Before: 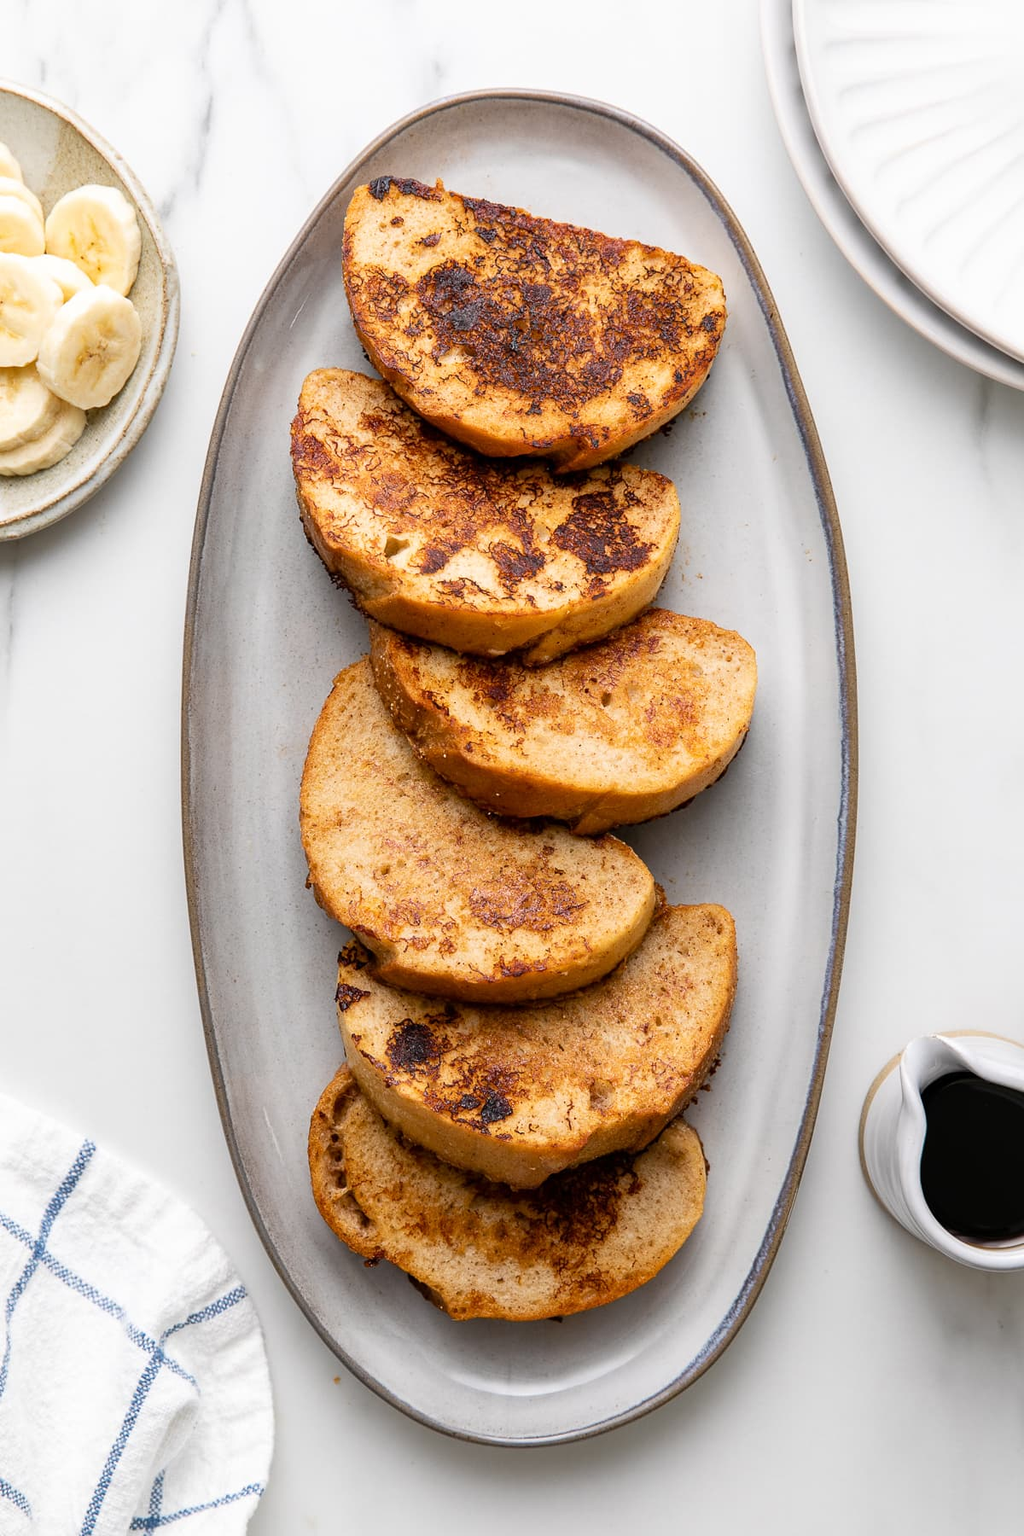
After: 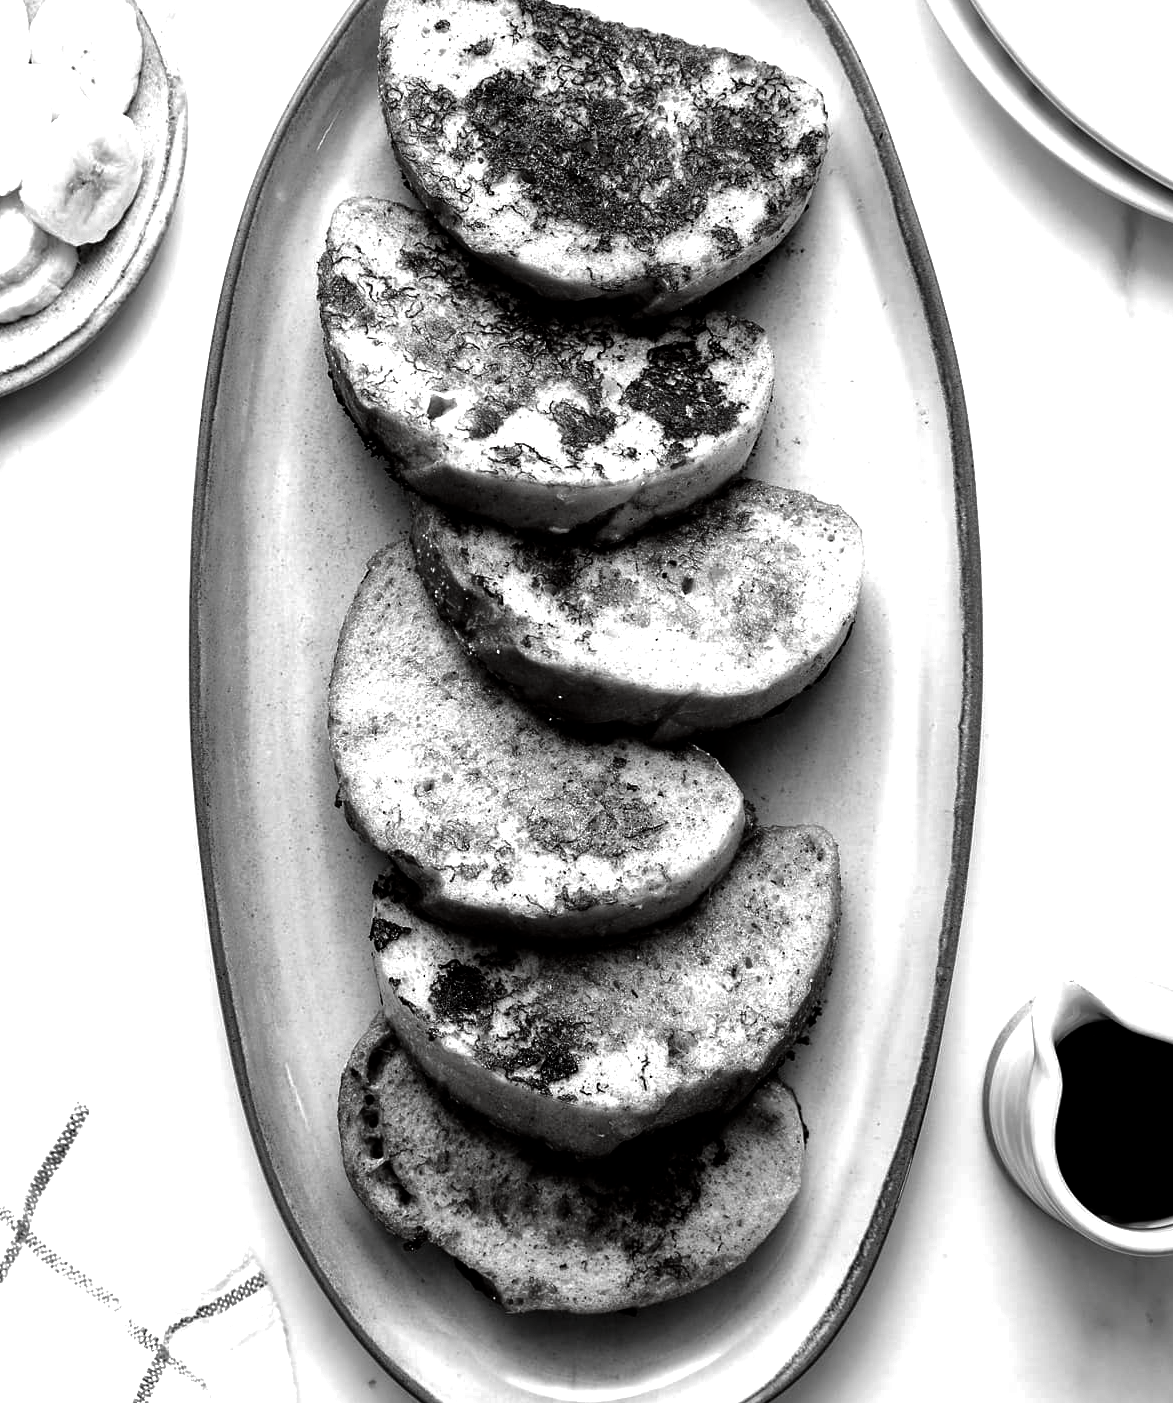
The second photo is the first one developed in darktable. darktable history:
sharpen: radius 5.278, amount 0.316, threshold 26.904
shadows and highlights: on, module defaults
crop and rotate: left 1.943%, top 13.014%, right 0.286%, bottom 8.991%
color balance rgb: power › hue 73.35°, global offset › luminance -0.513%, perceptual saturation grading › global saturation 24.634%, perceptual saturation grading › highlights -50.835%, perceptual saturation grading › mid-tones 19.02%, perceptual saturation grading › shadows 62.183%, global vibrance -24.542%
exposure: black level correction 0, exposure 0.704 EV, compensate exposure bias true, compensate highlight preservation false
base curve: curves: ch0 [(0, 0) (0.036, 0.025) (0.121, 0.166) (0.206, 0.329) (0.605, 0.79) (1, 1)], preserve colors none
contrast brightness saturation: contrast 0.019, brightness -0.997, saturation -0.99
